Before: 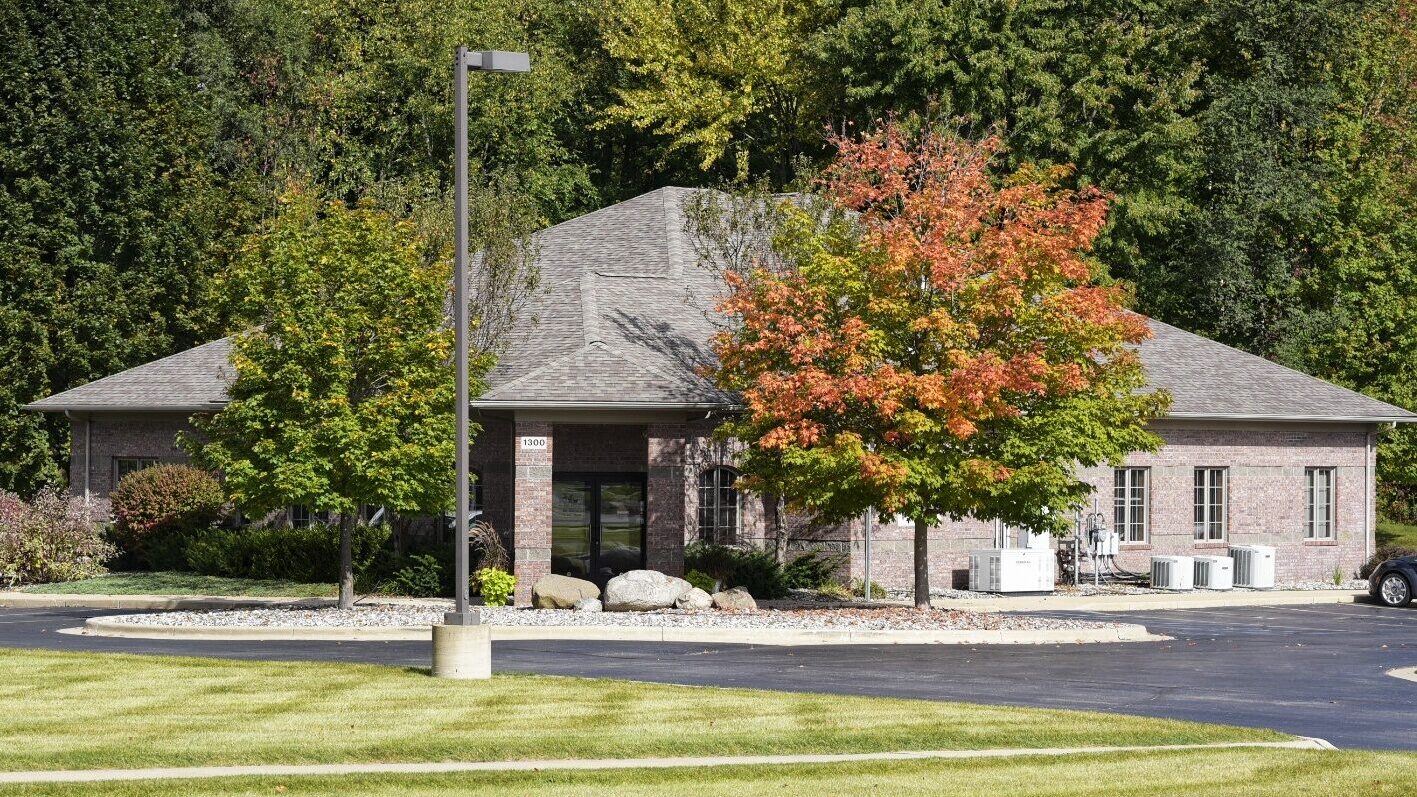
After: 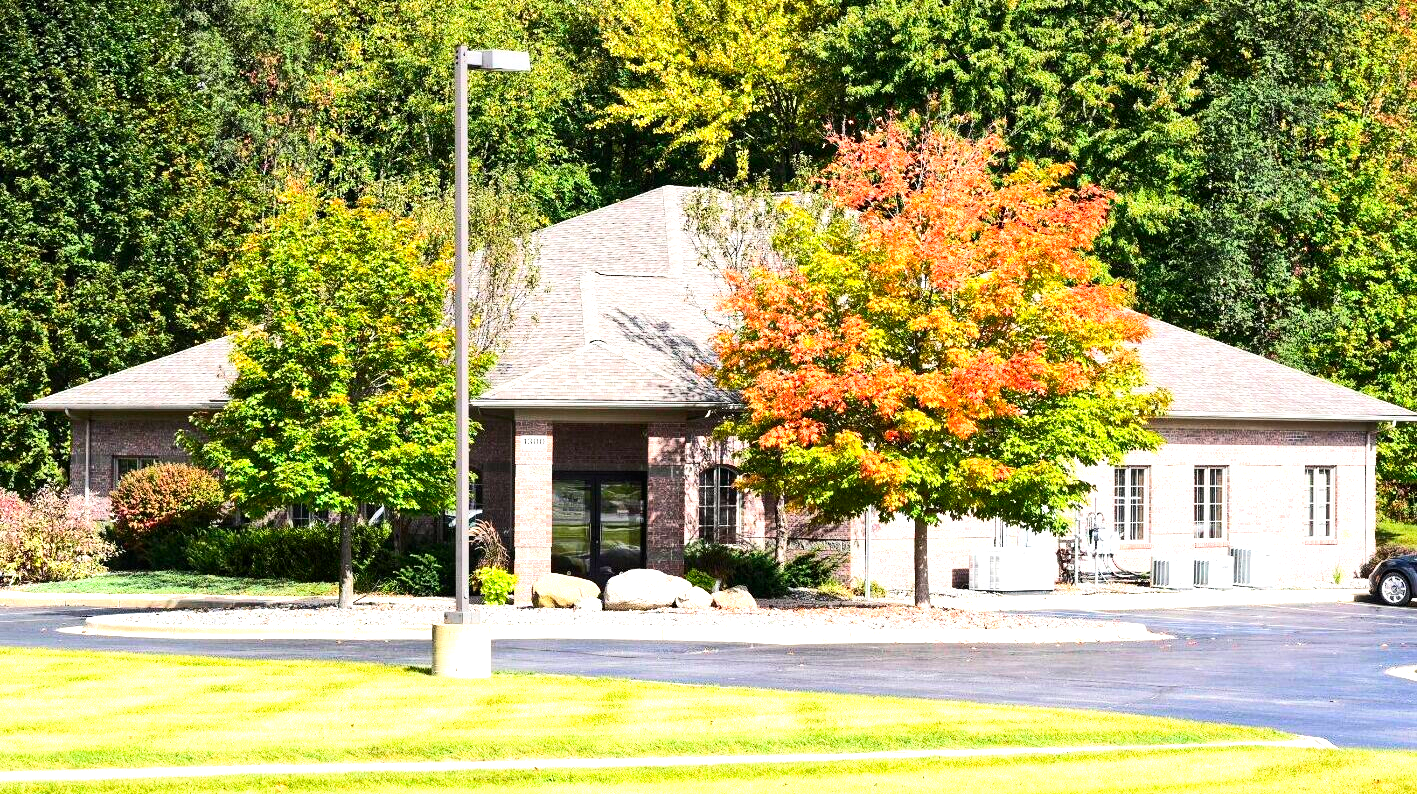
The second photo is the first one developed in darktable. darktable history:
tone equalizer: -8 EV 0.01 EV, -7 EV -0.029 EV, -6 EV 0.007 EV, -5 EV 0.032 EV, -4 EV 0.308 EV, -3 EV 0.625 EV, -2 EV 0.583 EV, -1 EV 0.184 EV, +0 EV 0.049 EV, edges refinement/feathering 500, mask exposure compensation -1.57 EV, preserve details no
exposure: black level correction 0, exposure 1.001 EV, compensate highlight preservation false
contrast brightness saturation: contrast 0.082, saturation 0.2
crop: top 0.126%, bottom 0.131%
